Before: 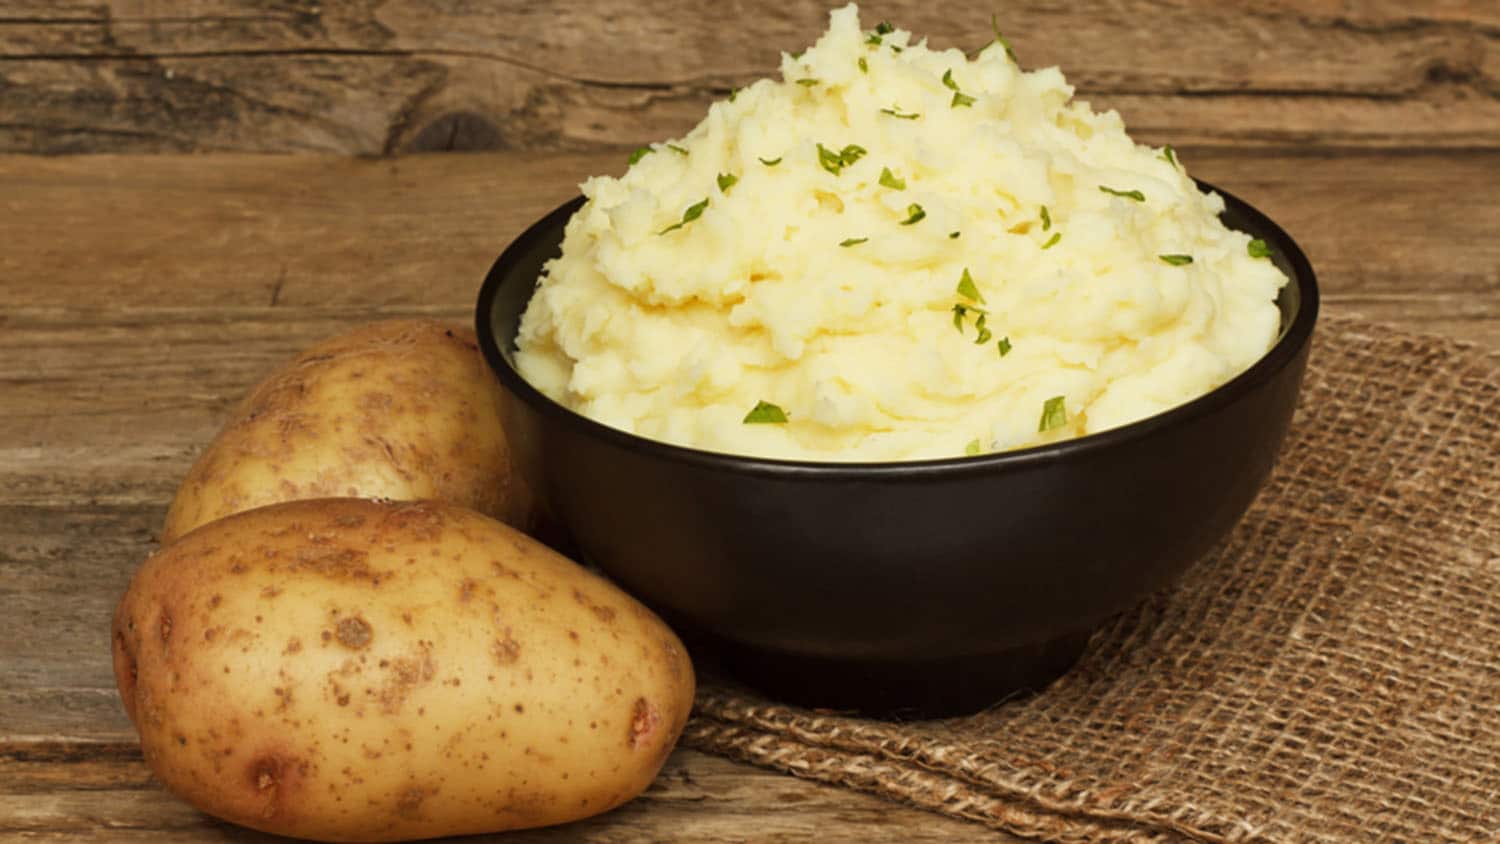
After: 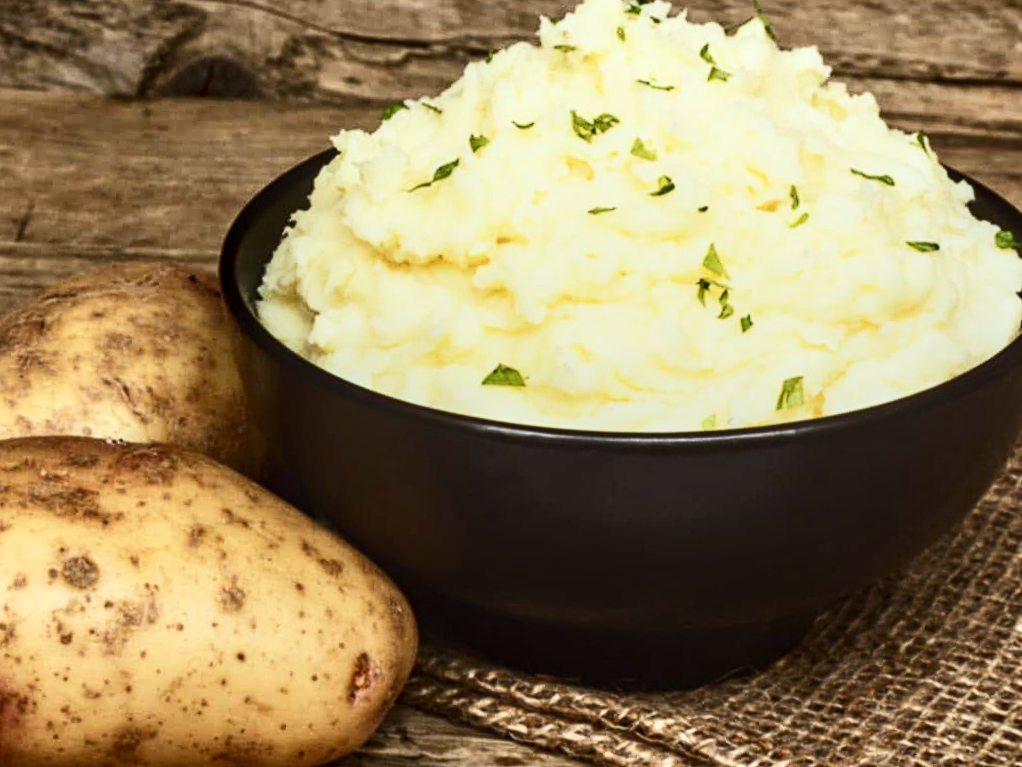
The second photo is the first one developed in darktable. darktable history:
contrast brightness saturation: contrast 0.39, brightness 0.1
white balance: red 0.954, blue 1.079
local contrast: detail 130%
crop and rotate: angle -3.27°, left 14.277%, top 0.028%, right 10.766%, bottom 0.028%
